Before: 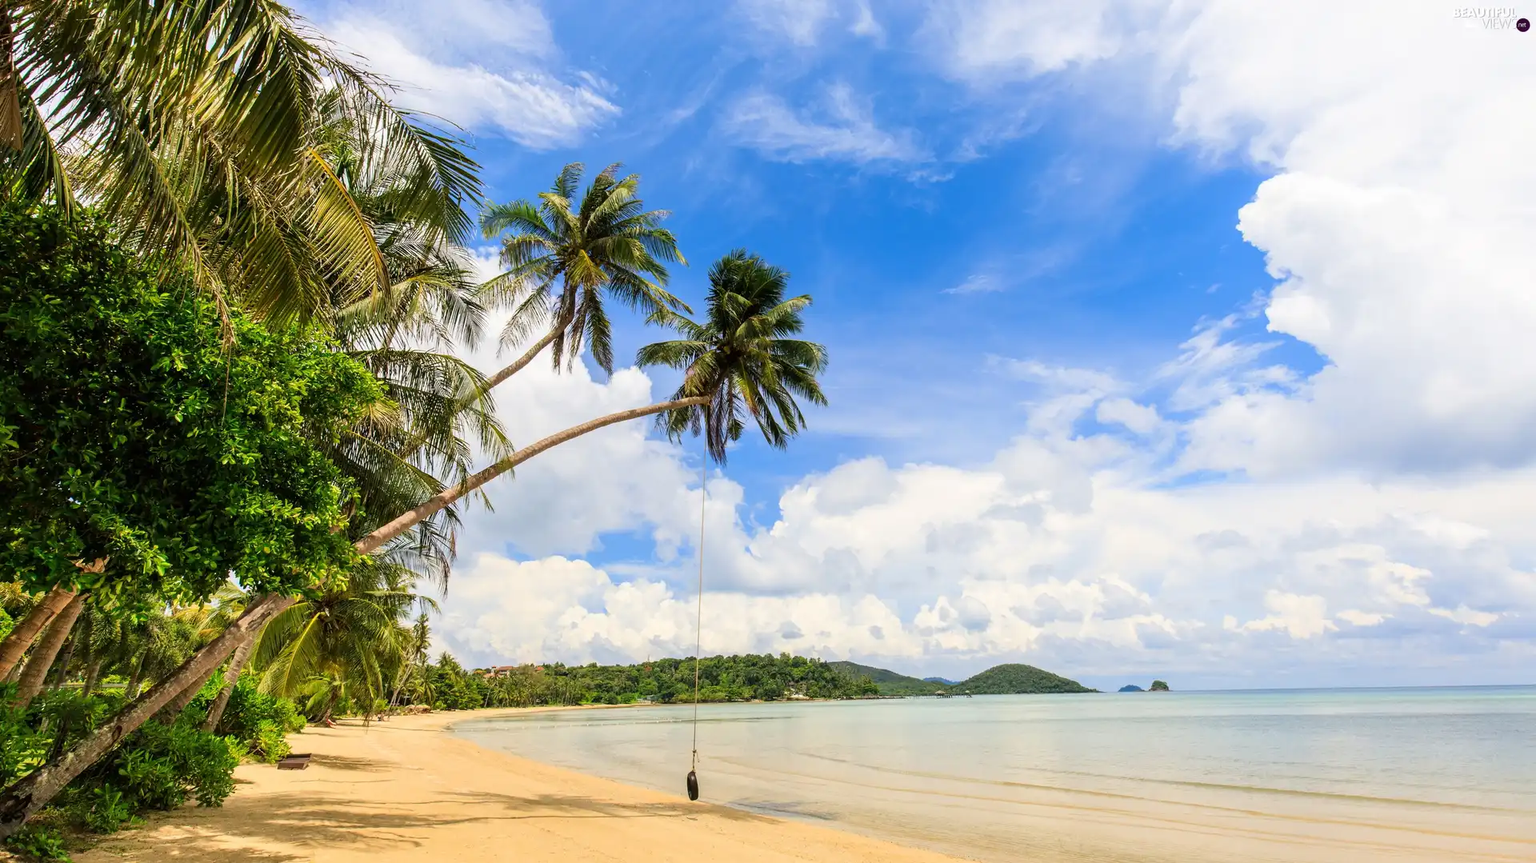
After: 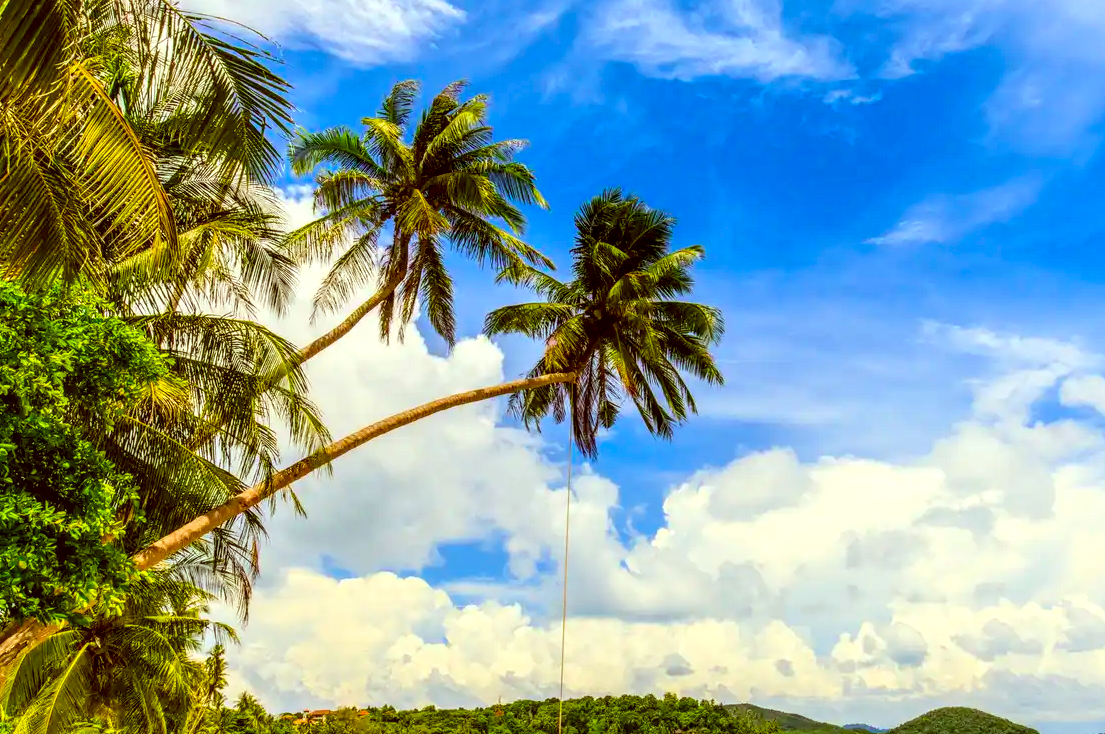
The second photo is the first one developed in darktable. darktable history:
color balance rgb: linear chroma grading › global chroma 15.323%, perceptual saturation grading › global saturation 36.899%, global vibrance 7.773%
local contrast: highlights 25%, detail 150%
crop: left 16.21%, top 11.444%, right 26.214%, bottom 20.448%
contrast brightness saturation: contrast 0.098, brightness 0.038, saturation 0.087
color correction: highlights a* -5.2, highlights b* 9.8, shadows a* 9.6, shadows b* 24.44
